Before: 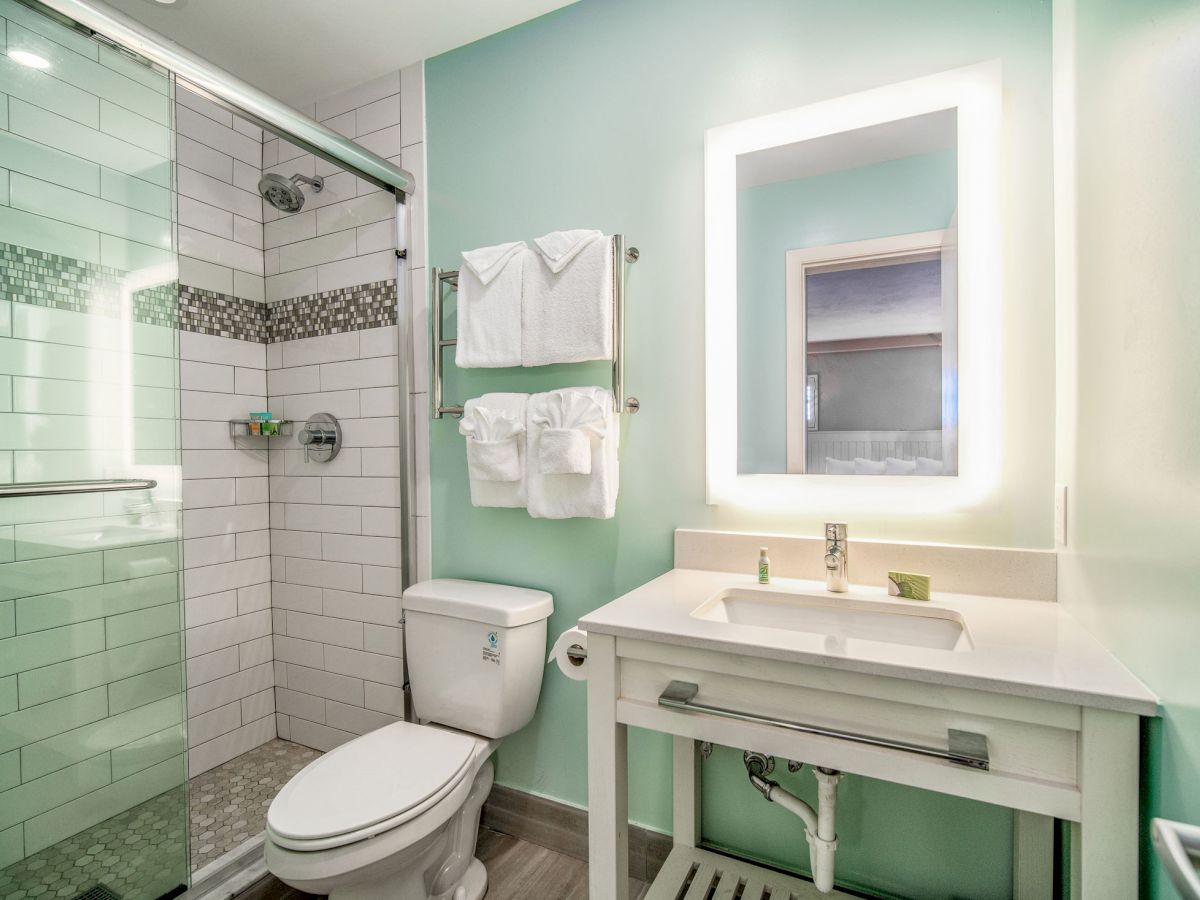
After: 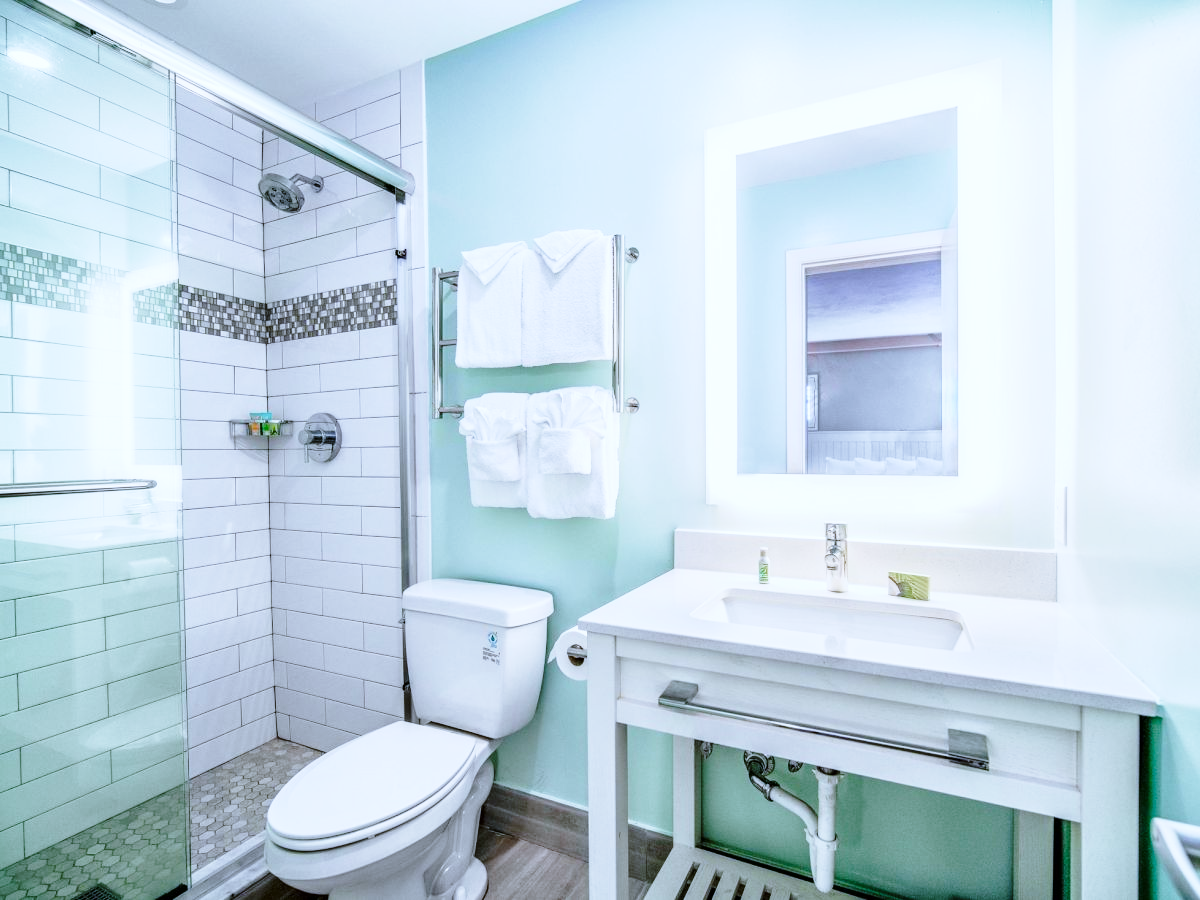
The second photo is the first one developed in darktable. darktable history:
base curve: curves: ch0 [(0, 0) (0.028, 0.03) (0.121, 0.232) (0.46, 0.748) (0.859, 0.968) (1, 1)], preserve colors none
white balance: red 0.871, blue 1.249
